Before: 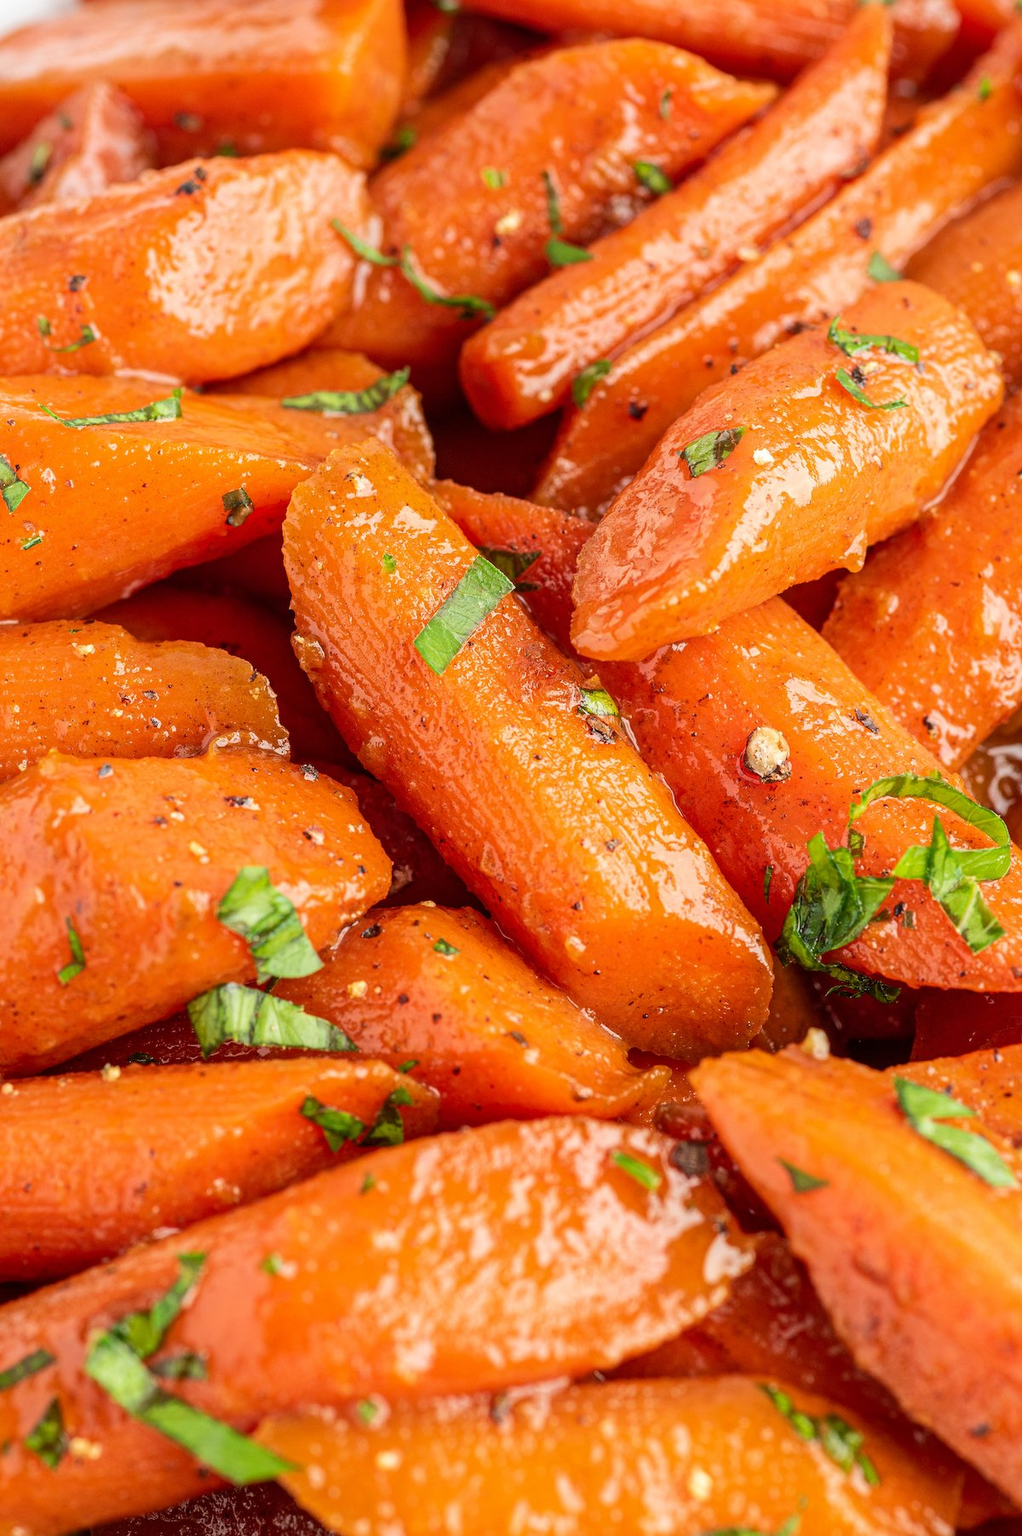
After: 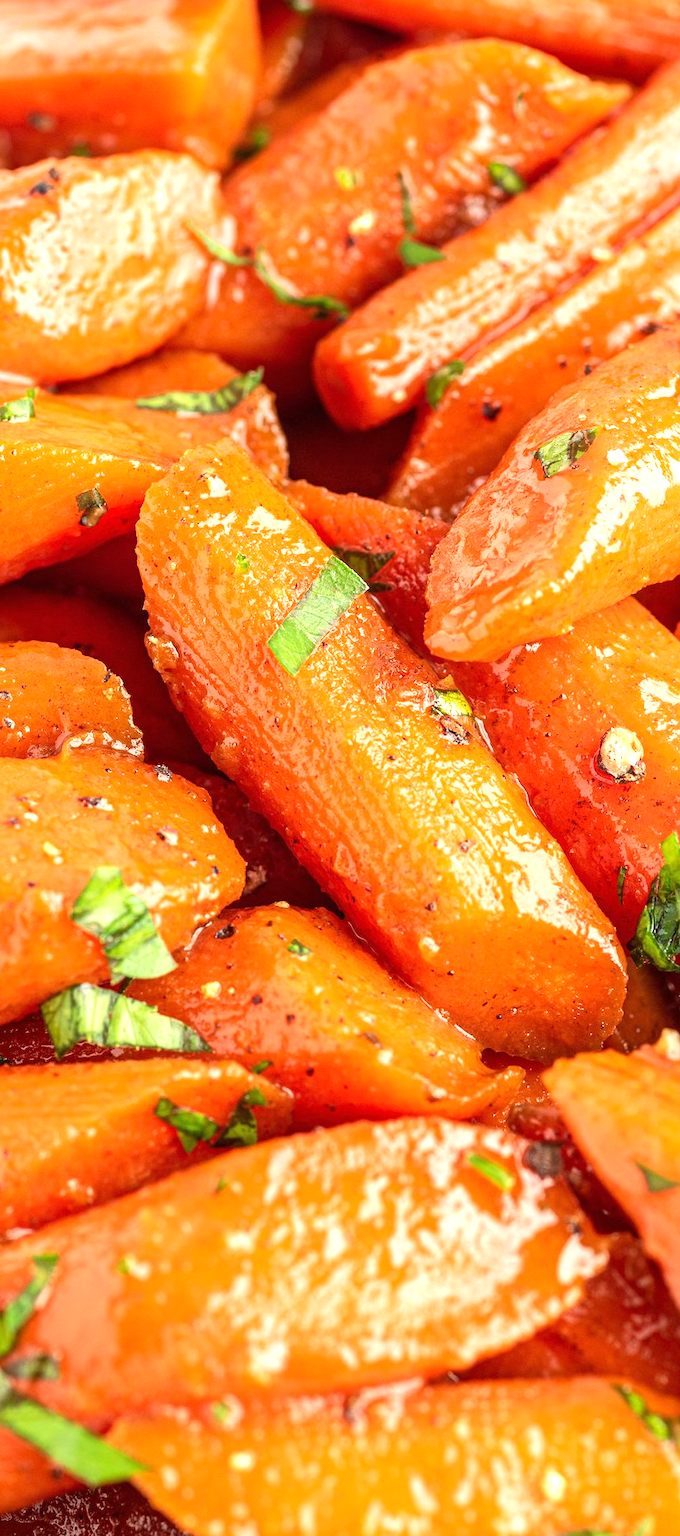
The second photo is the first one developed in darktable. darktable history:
crop and rotate: left 14.371%, right 18.974%
exposure: black level correction 0, exposure 0.701 EV, compensate highlight preservation false
